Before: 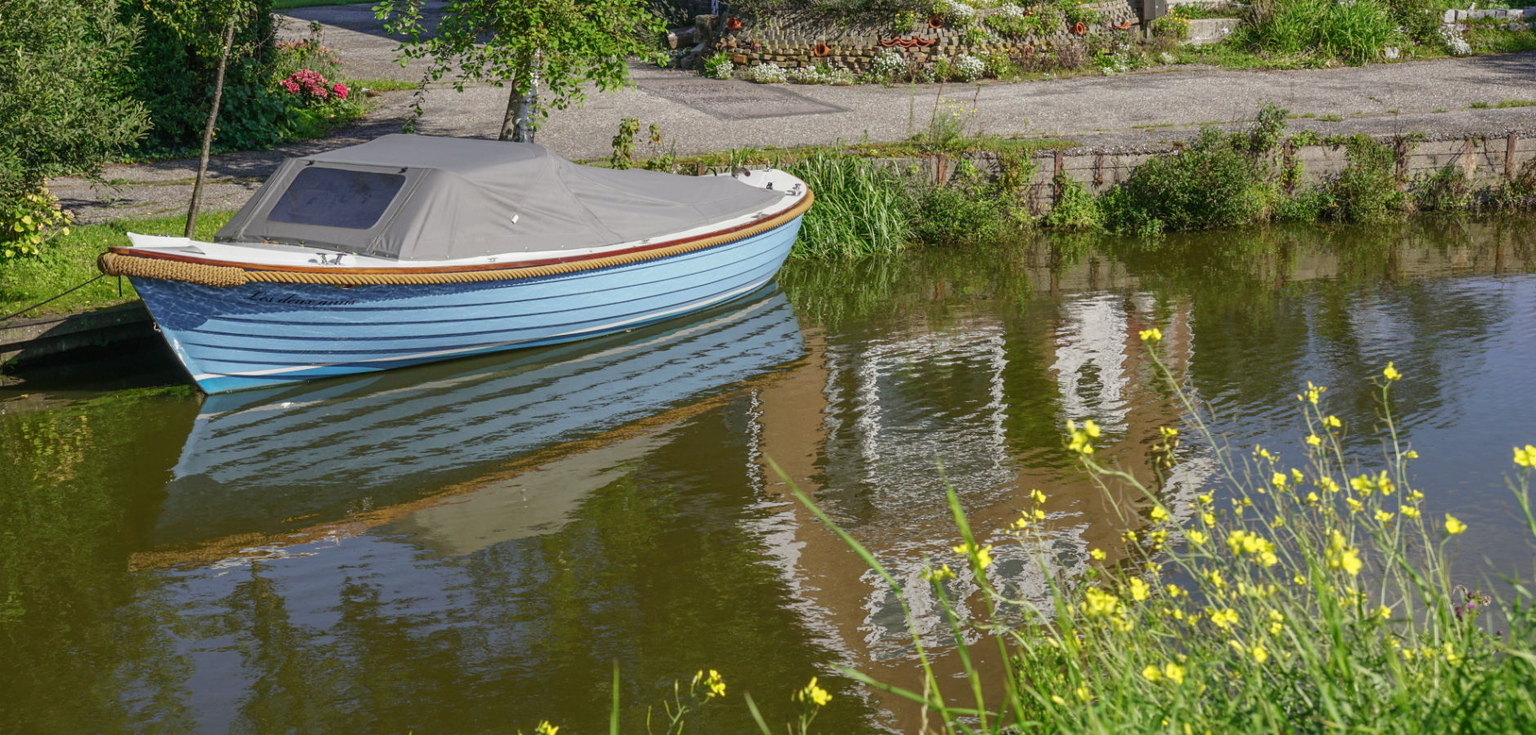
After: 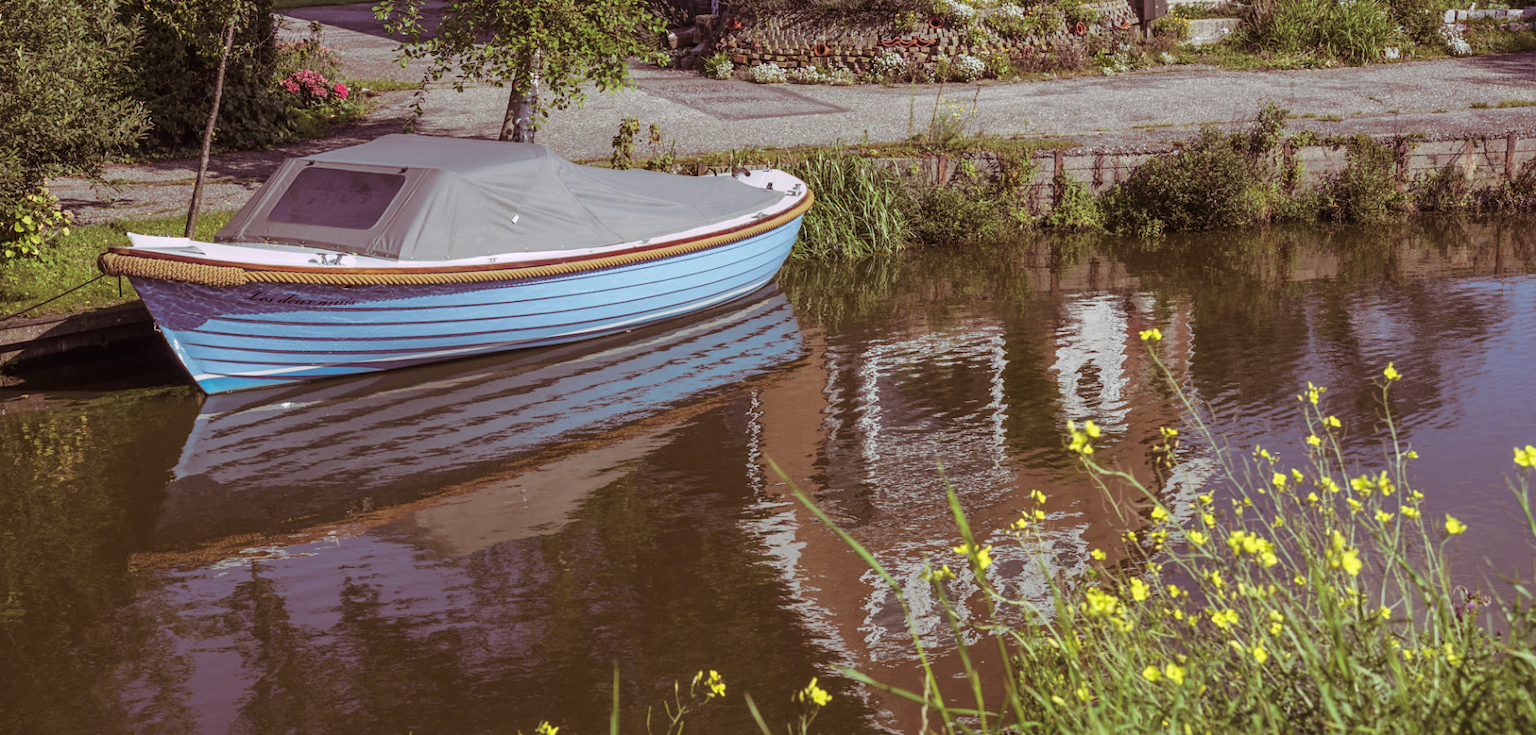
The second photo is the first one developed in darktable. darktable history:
white balance: red 0.98, blue 1.034
split-toning: highlights › hue 298.8°, highlights › saturation 0.73, compress 41.76%
